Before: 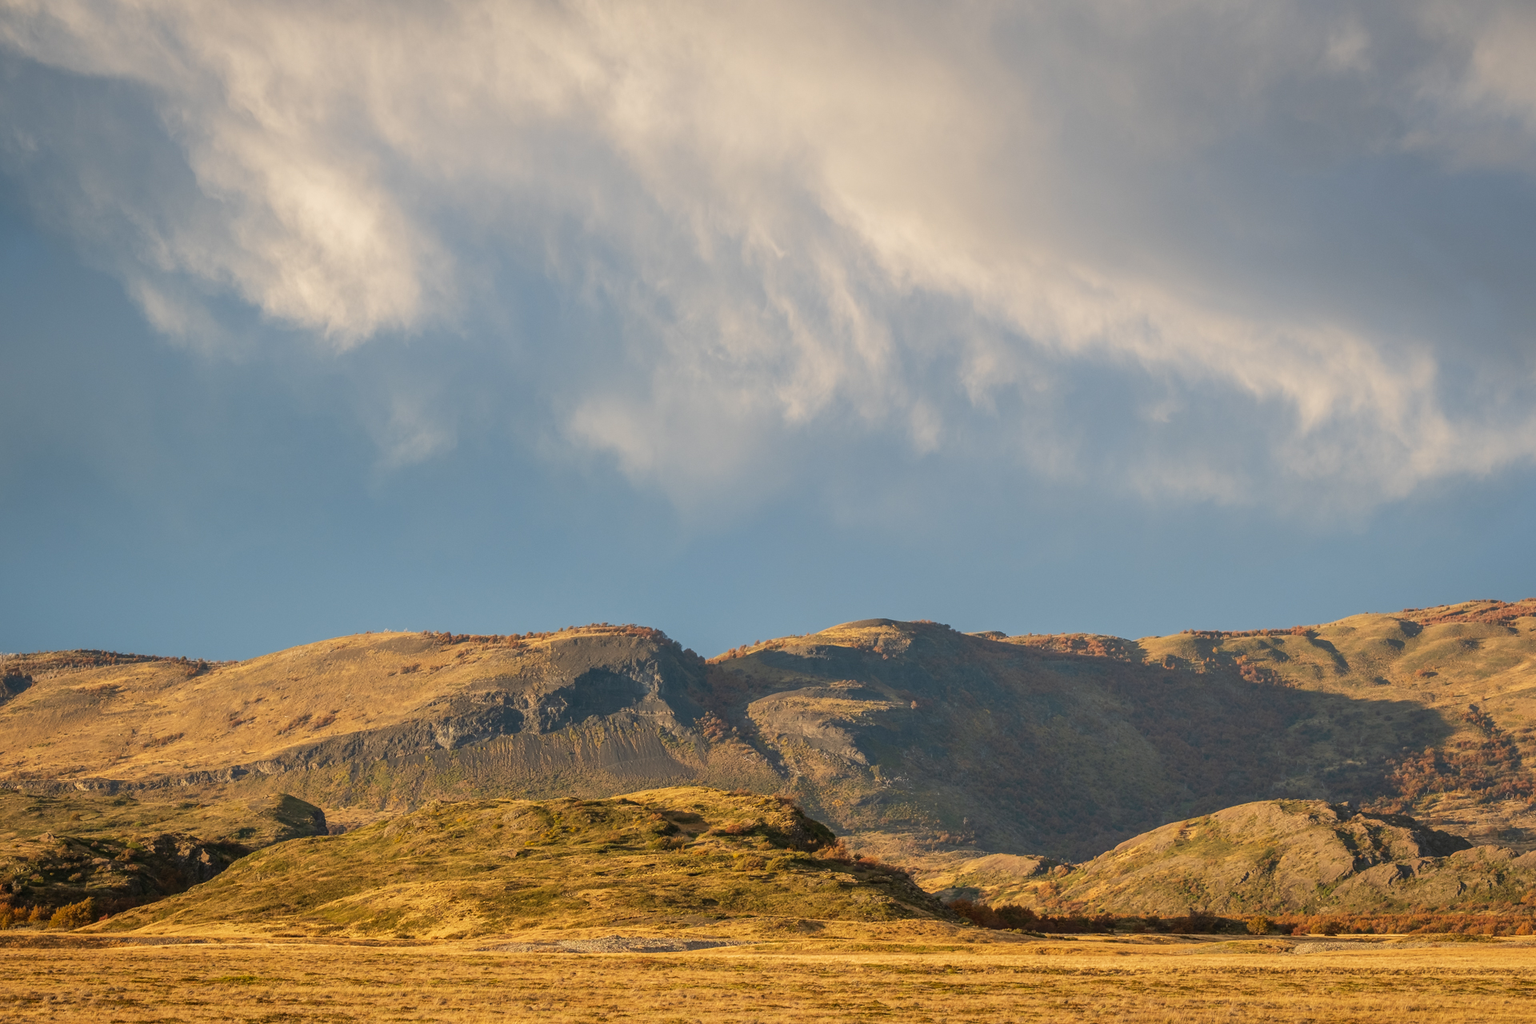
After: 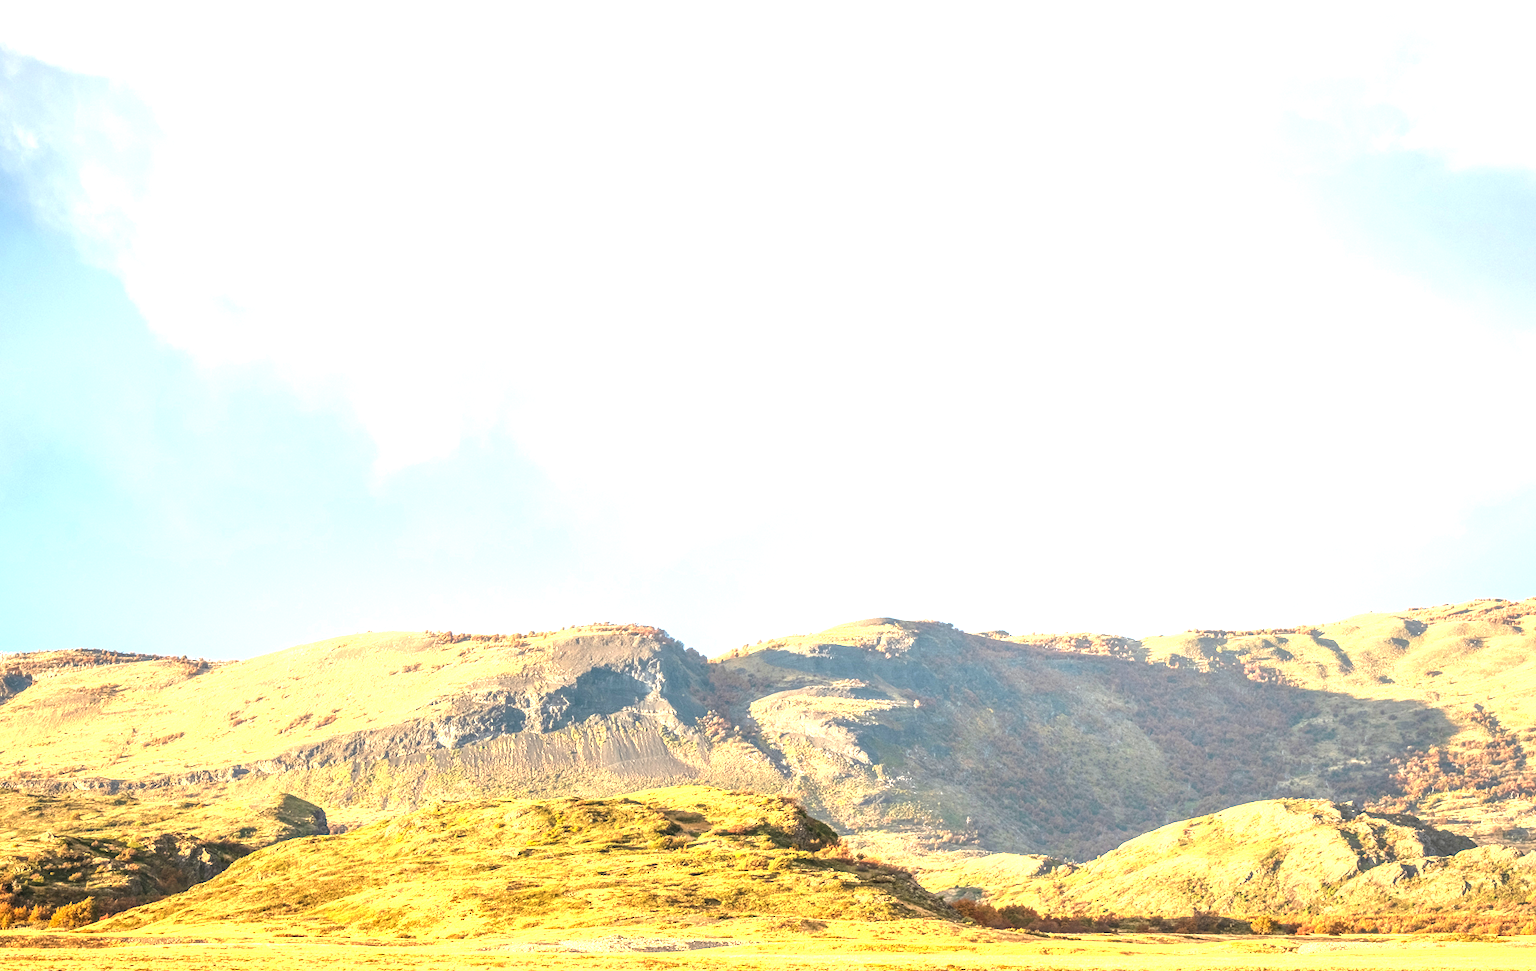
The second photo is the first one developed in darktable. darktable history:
color zones: curves: ch1 [(0.25, 0.5) (0.747, 0.71)]
exposure: exposure 2.279 EV, compensate highlight preservation false
crop: top 0.351%, right 0.265%, bottom 5.103%
local contrast: on, module defaults
levels: black 0.091%
